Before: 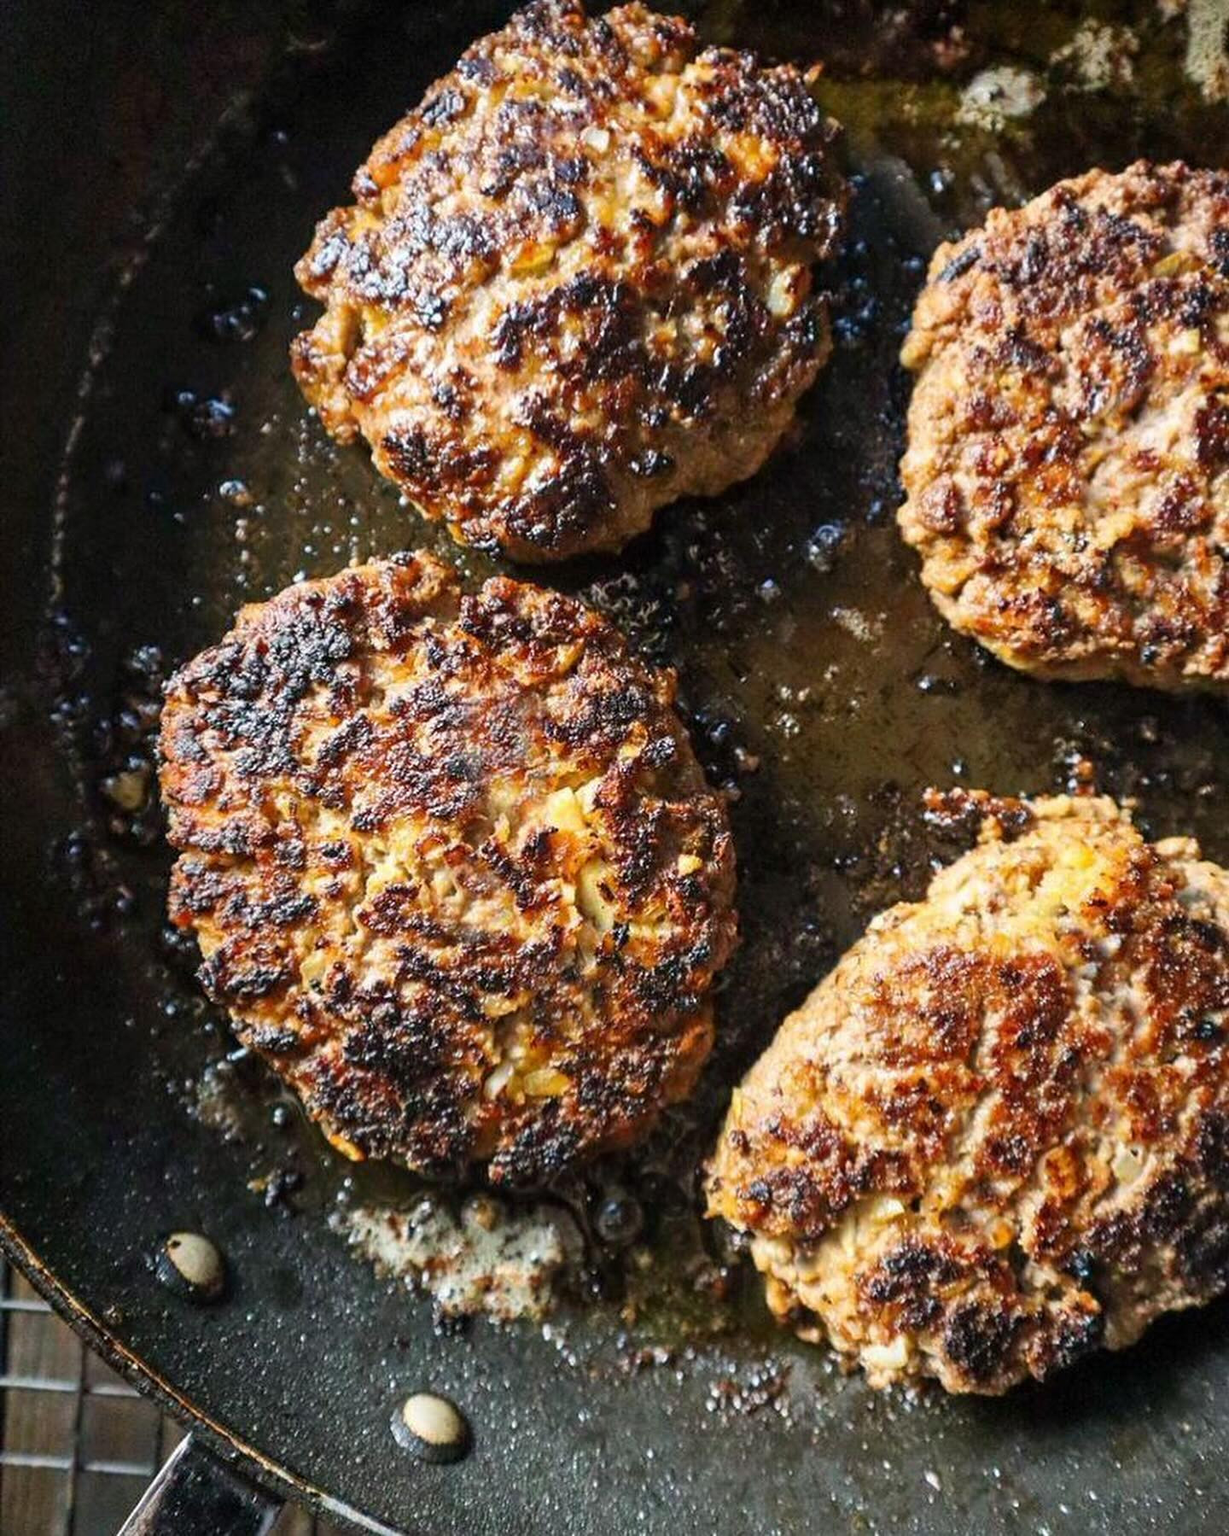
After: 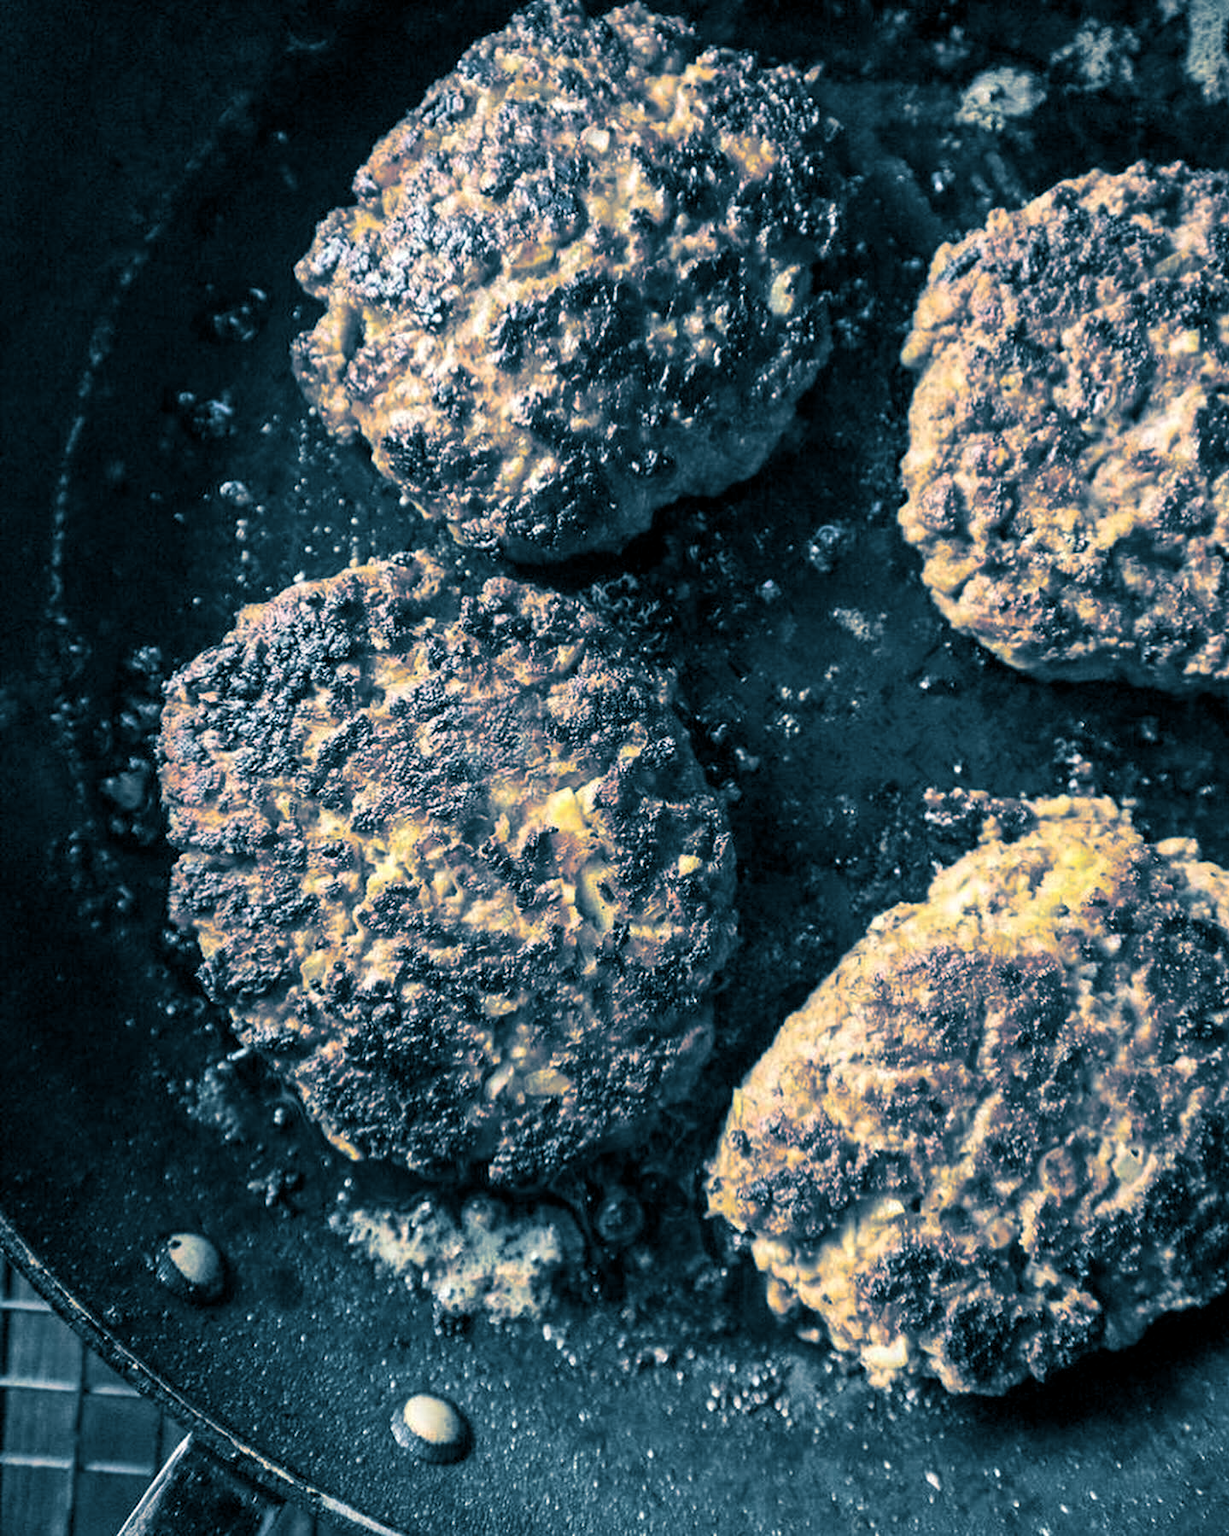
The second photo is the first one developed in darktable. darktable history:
split-toning: shadows › hue 212.4°, balance -70
local contrast: highlights 100%, shadows 100%, detail 120%, midtone range 0.2
